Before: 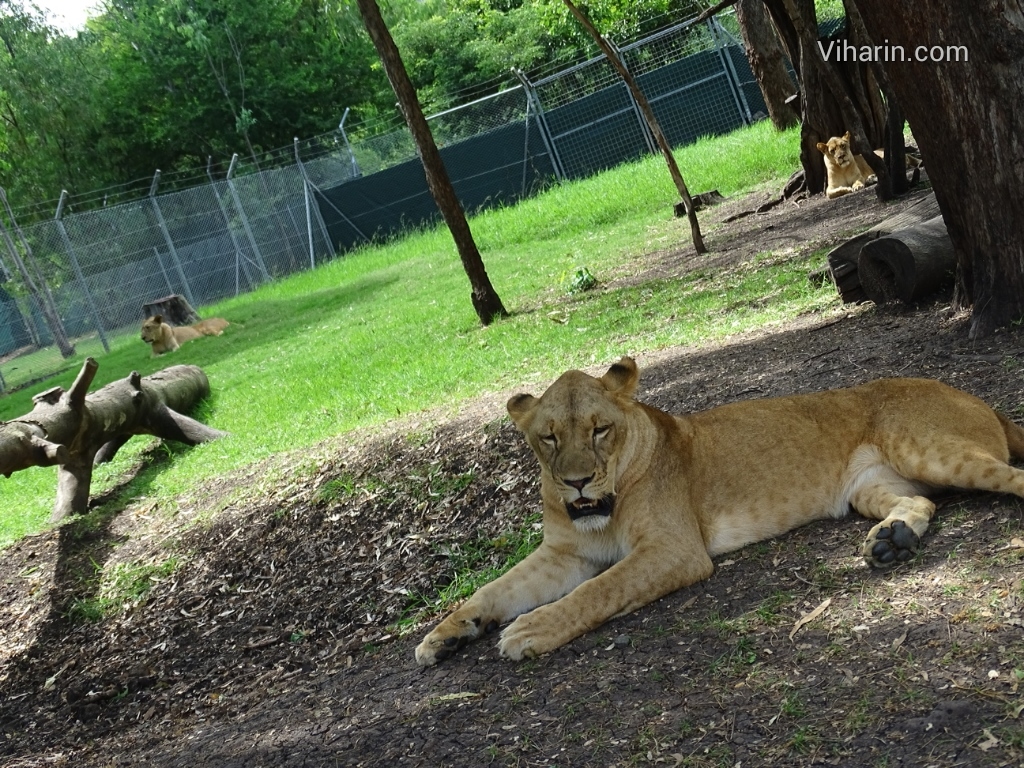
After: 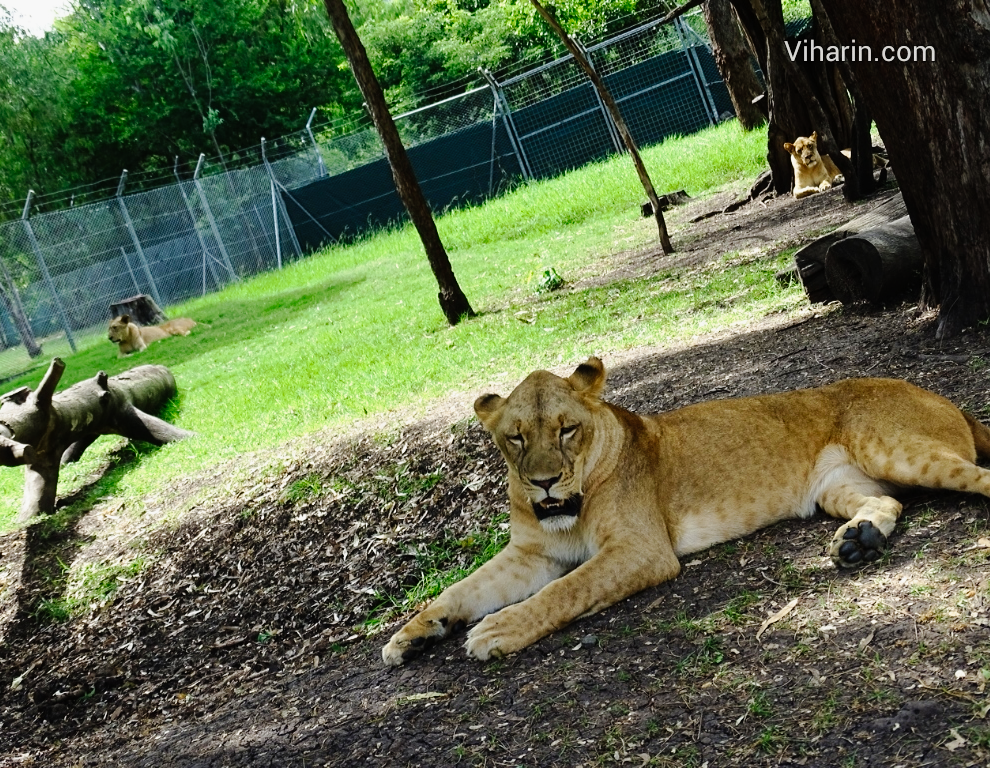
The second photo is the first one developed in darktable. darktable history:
crop and rotate: left 3.251%
tone curve: curves: ch0 [(0, 0) (0.136, 0.071) (0.346, 0.366) (0.489, 0.573) (0.66, 0.748) (0.858, 0.926) (1, 0.977)]; ch1 [(0, 0) (0.353, 0.344) (0.45, 0.46) (0.498, 0.498) (0.521, 0.512) (0.563, 0.559) (0.592, 0.605) (0.641, 0.673) (1, 1)]; ch2 [(0, 0) (0.333, 0.346) (0.375, 0.375) (0.424, 0.43) (0.476, 0.492) (0.502, 0.502) (0.524, 0.531) (0.579, 0.61) (0.612, 0.644) (0.641, 0.722) (1, 1)], preserve colors none
